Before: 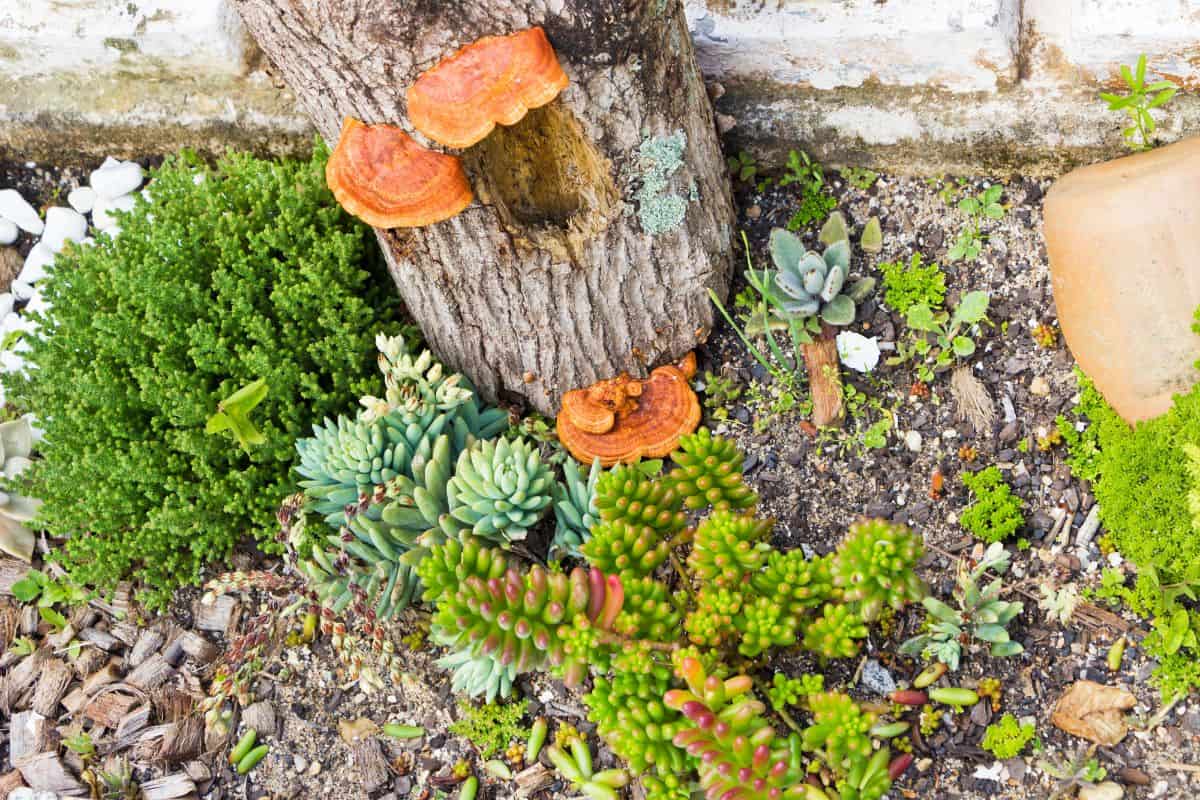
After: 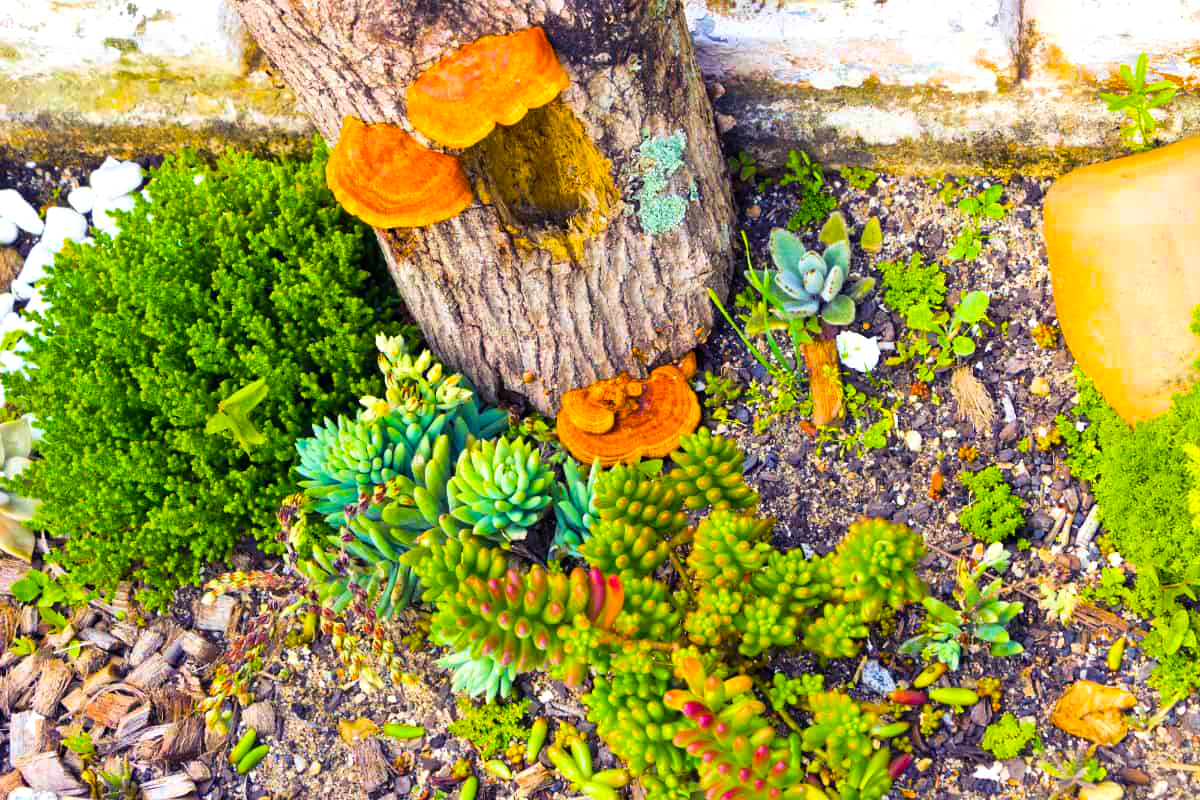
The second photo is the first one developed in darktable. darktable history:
color balance rgb: shadows lift › luminance -29.056%, shadows lift › chroma 15.102%, shadows lift › hue 272.36°, highlights gain › luminance 17.931%, linear chroma grading › shadows -39.769%, linear chroma grading › highlights 40.523%, linear chroma grading › global chroma 44.852%, linear chroma grading › mid-tones -29.932%, perceptual saturation grading › global saturation 25.764%, perceptual brilliance grading › global brilliance 2.573%, perceptual brilliance grading › highlights -2.703%, perceptual brilliance grading › shadows 2.884%, global vibrance 20%
